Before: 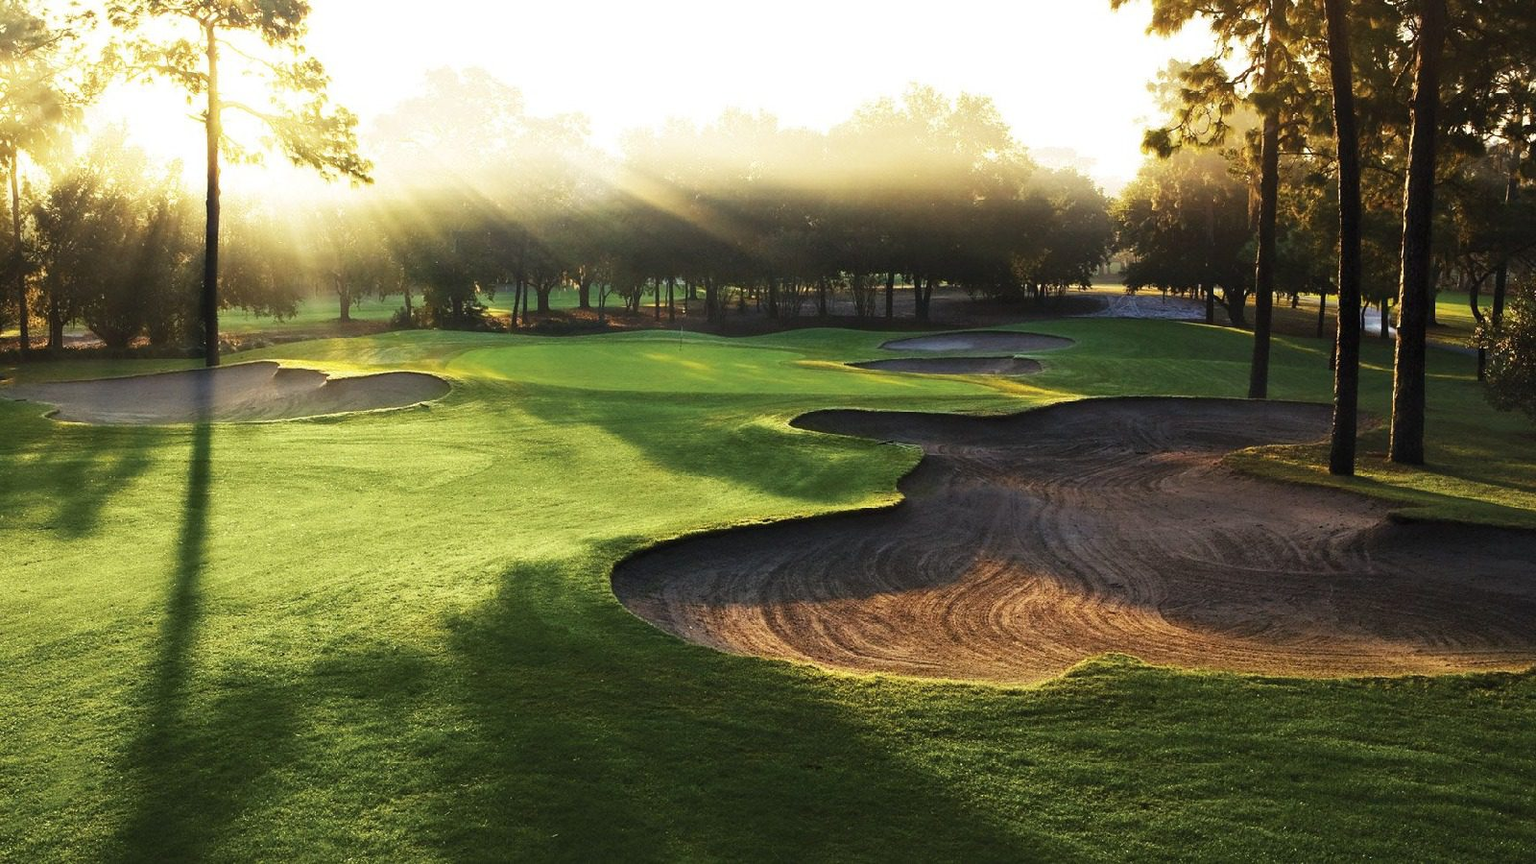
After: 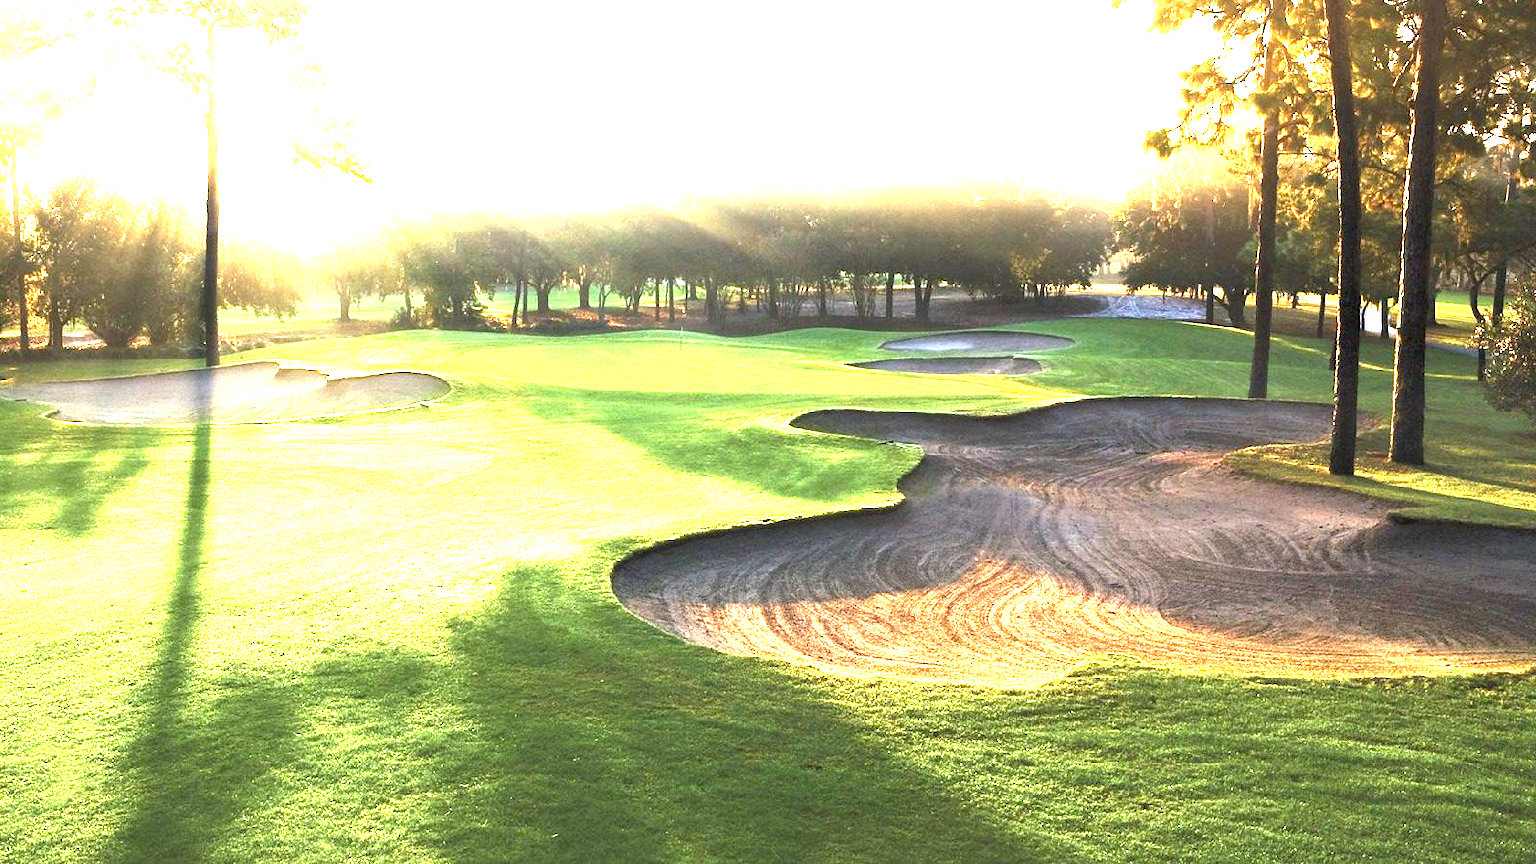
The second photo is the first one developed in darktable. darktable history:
exposure: black level correction 0.001, exposure 2.571 EV, compensate highlight preservation false
